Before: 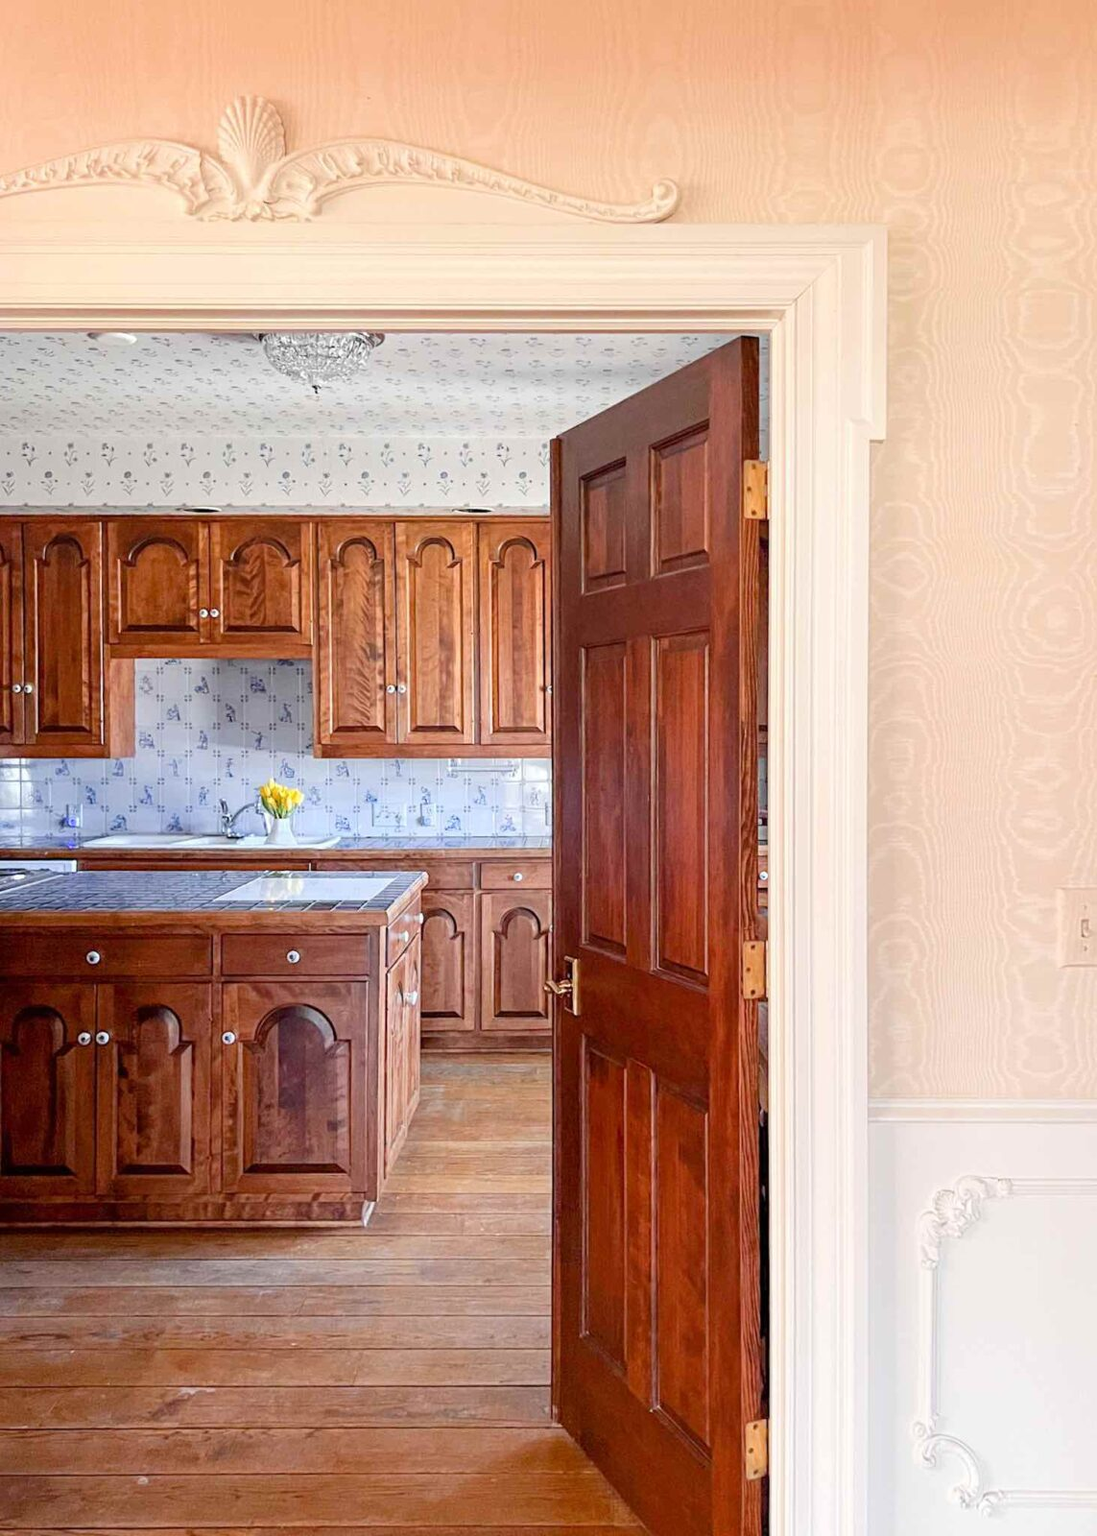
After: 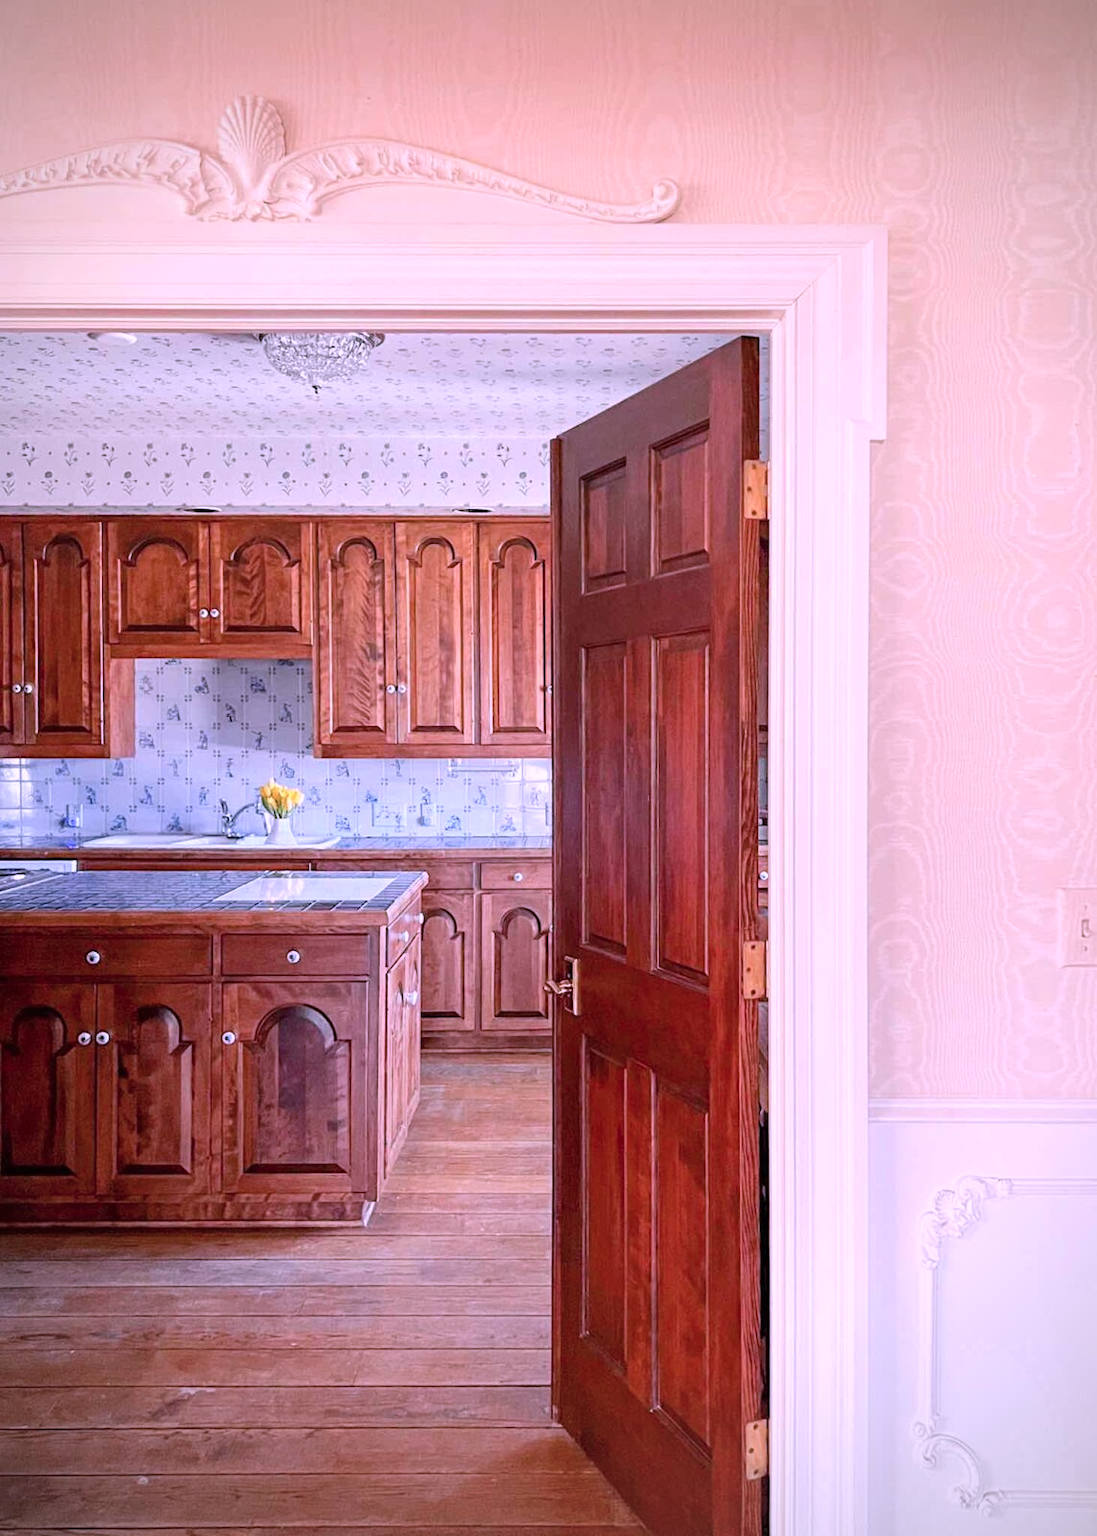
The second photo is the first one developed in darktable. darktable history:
color correction: highlights a* 15.03, highlights b* -25.07
vignetting: on, module defaults
